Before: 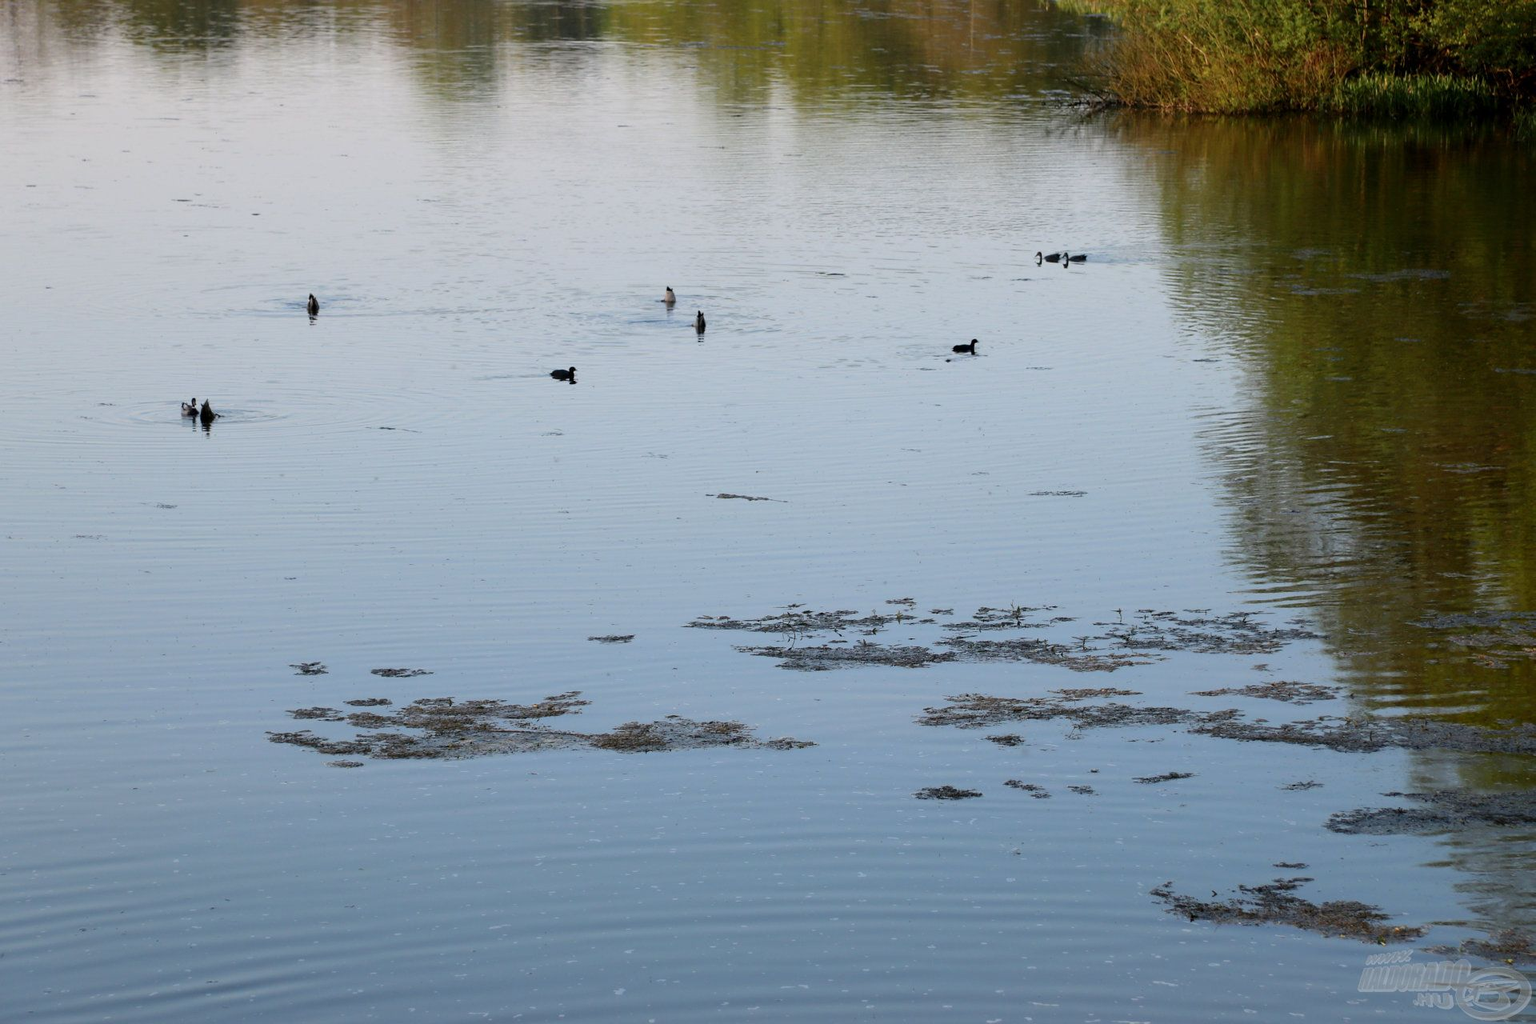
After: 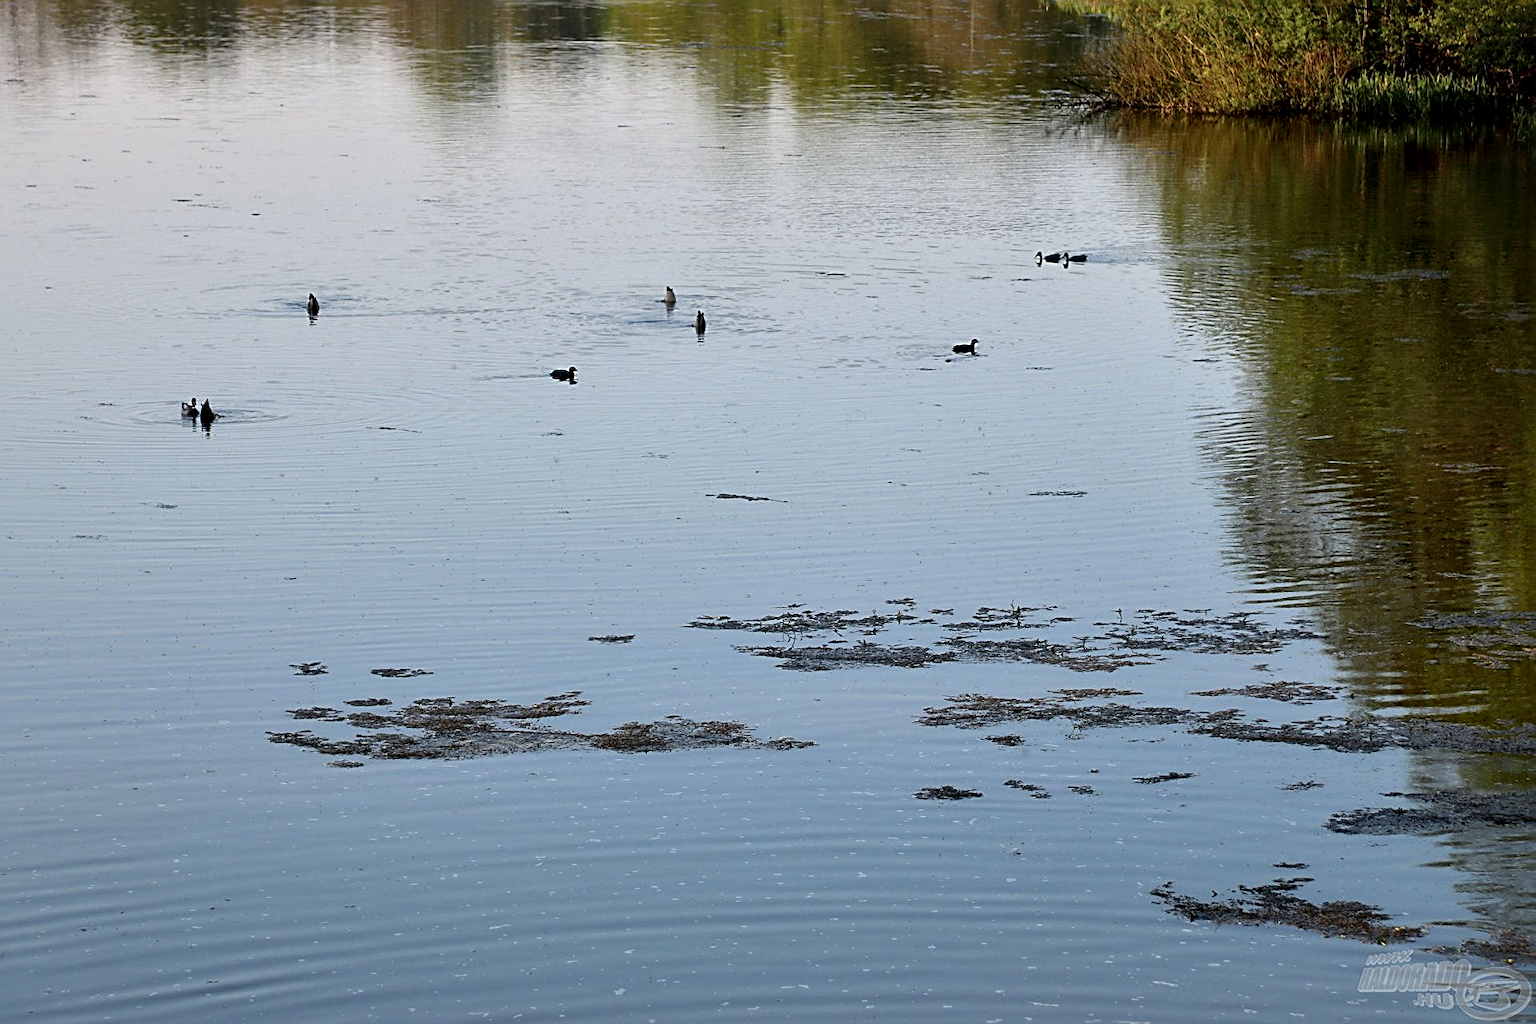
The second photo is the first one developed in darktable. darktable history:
local contrast: mode bilateral grid, contrast 26, coarseness 60, detail 152%, midtone range 0.2
sharpen: radius 2.543, amount 0.652
